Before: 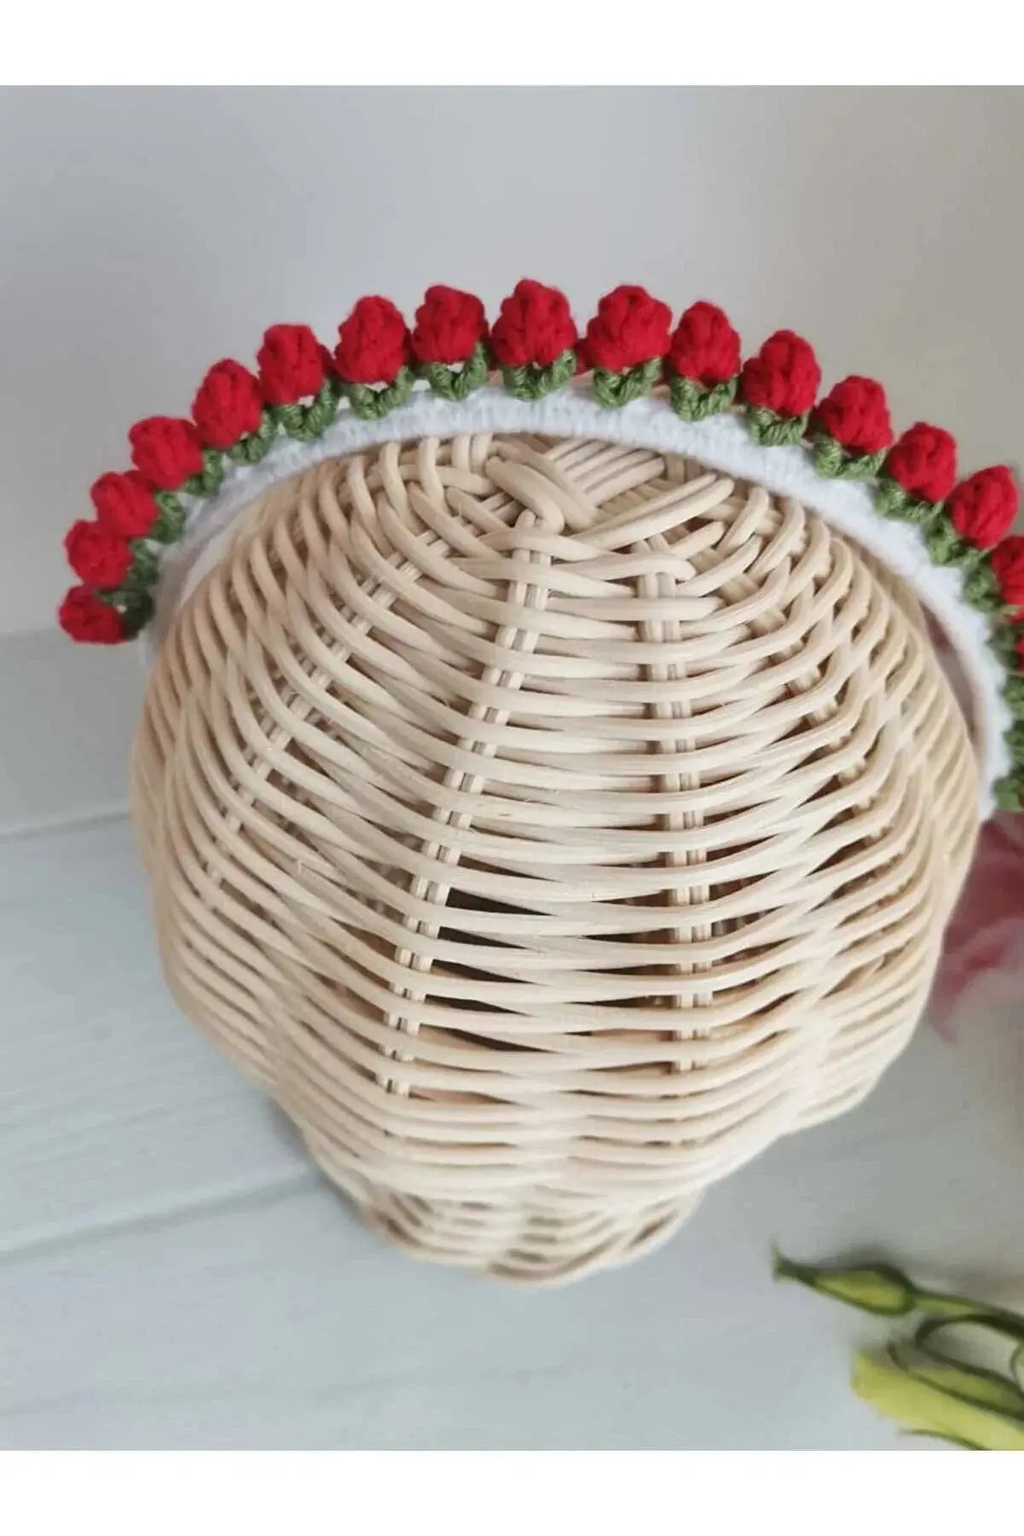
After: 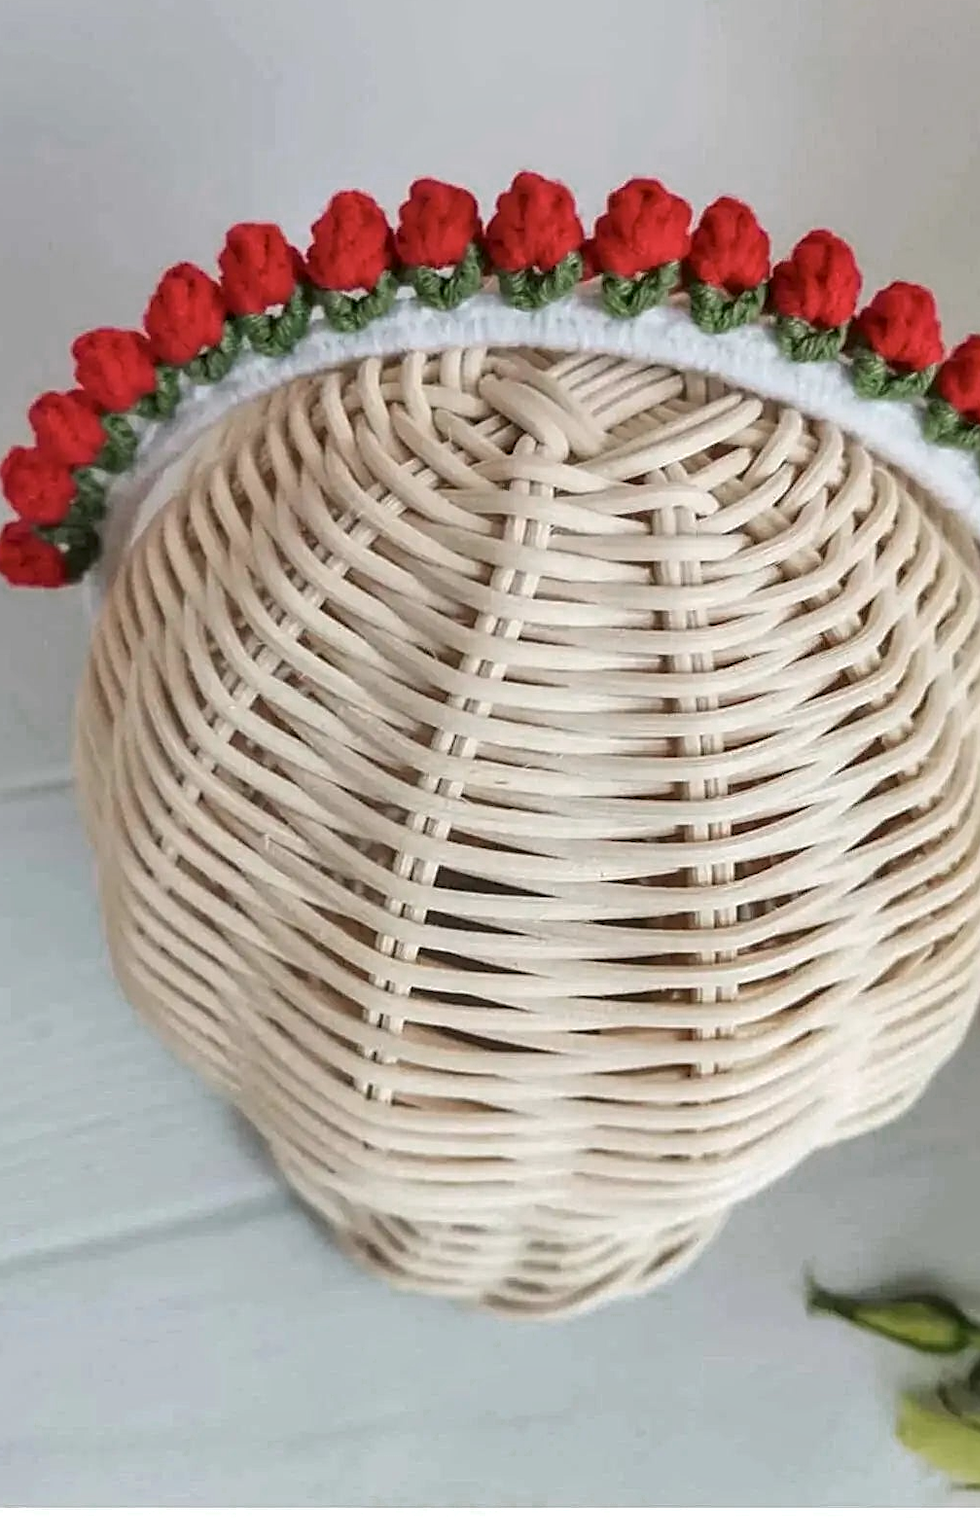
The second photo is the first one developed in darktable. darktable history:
color zones: curves: ch0 [(0, 0.558) (0.143, 0.548) (0.286, 0.447) (0.429, 0.259) (0.571, 0.5) (0.714, 0.5) (0.857, 0.593) (1, 0.558)]; ch1 [(0, 0.543) (0.01, 0.544) (0.12, 0.492) (0.248, 0.458) (0.5, 0.534) (0.748, 0.5) (0.99, 0.469) (1, 0.543)]; ch2 [(0, 0.507) (0.143, 0.522) (0.286, 0.505) (0.429, 0.5) (0.571, 0.5) (0.714, 0.5) (0.857, 0.5) (1, 0.507)]
crop: left 6.448%, top 8.405%, right 9.548%, bottom 3.878%
sharpen: on, module defaults
local contrast: on, module defaults
